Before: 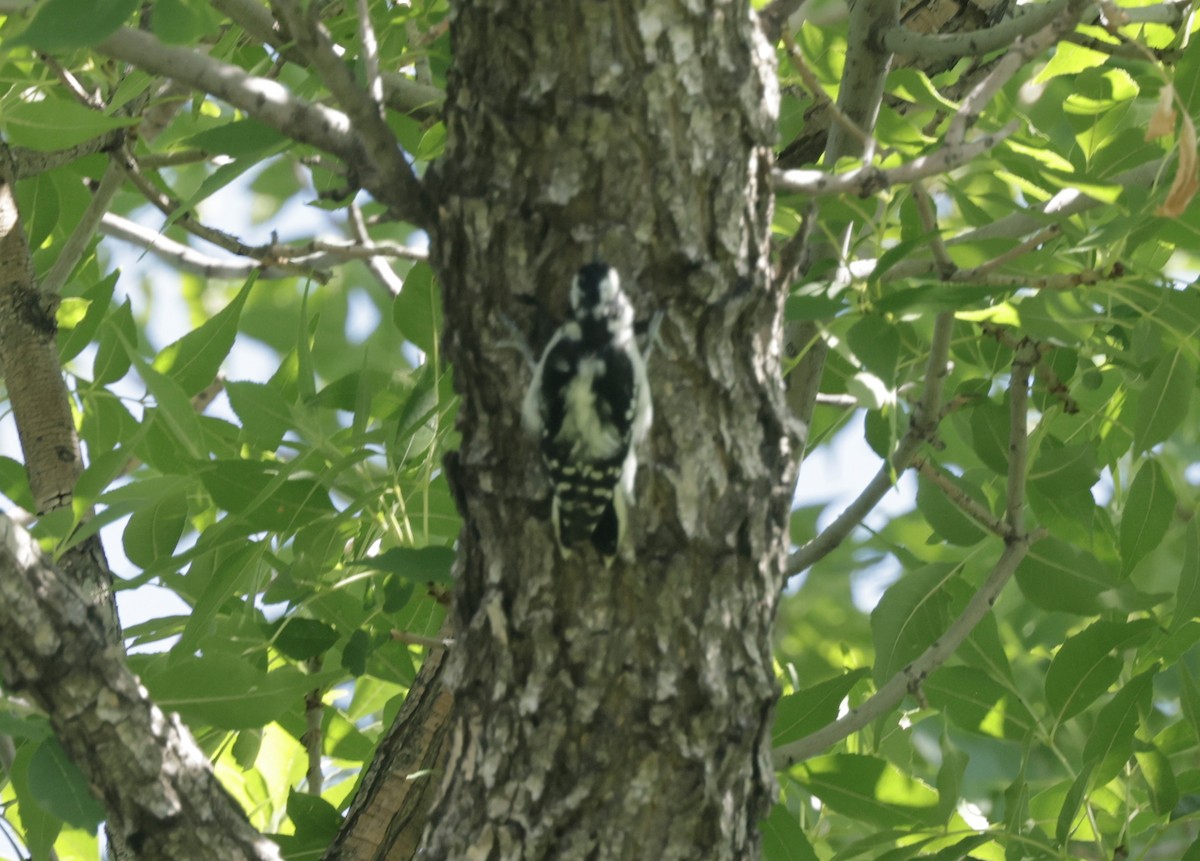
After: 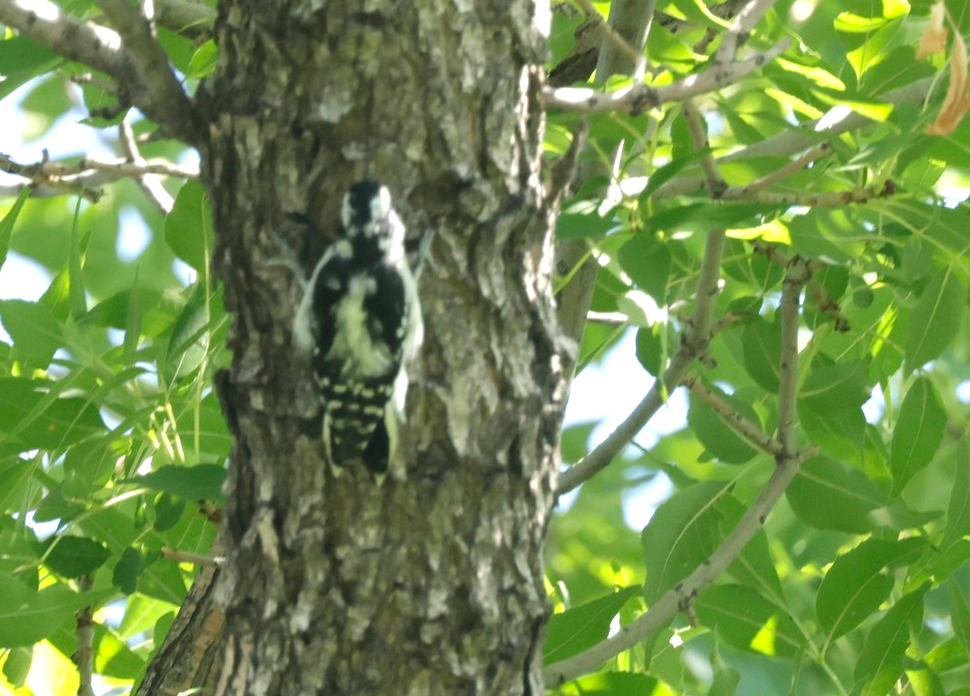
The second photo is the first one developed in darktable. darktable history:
crop: left 19.159%, top 9.58%, bottom 9.58%
exposure: exposure 0.636 EV, compensate highlight preservation false
tone equalizer: on, module defaults
